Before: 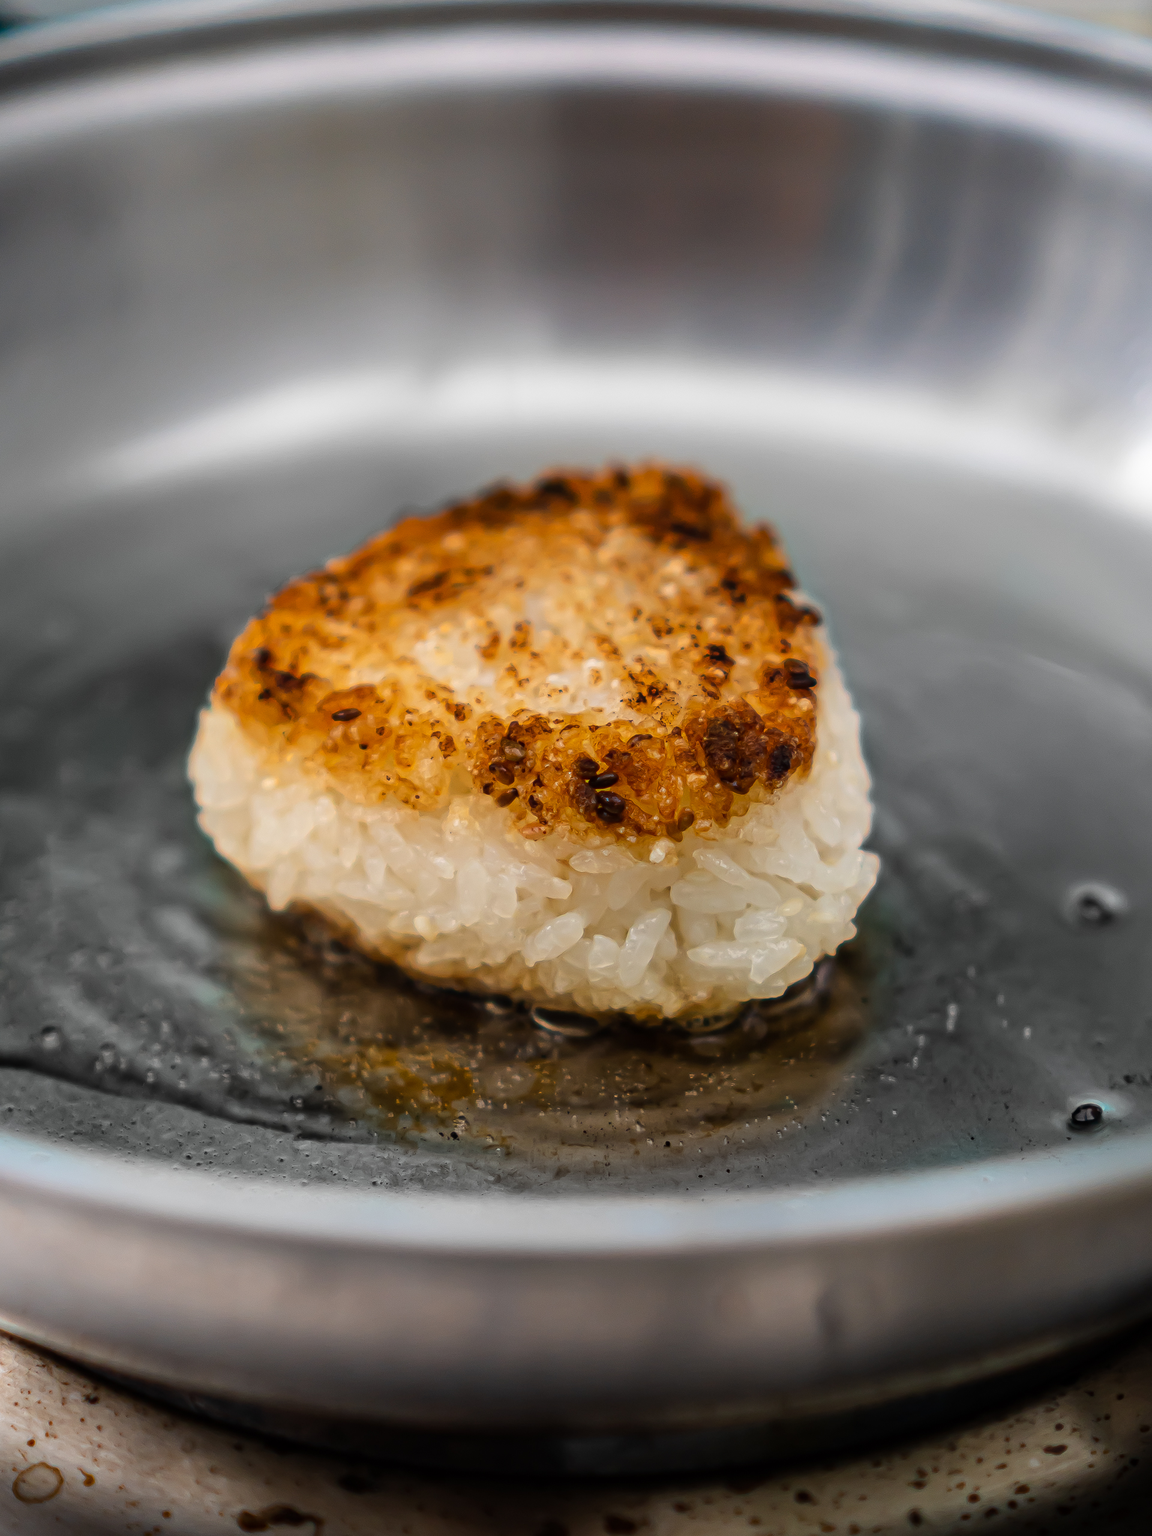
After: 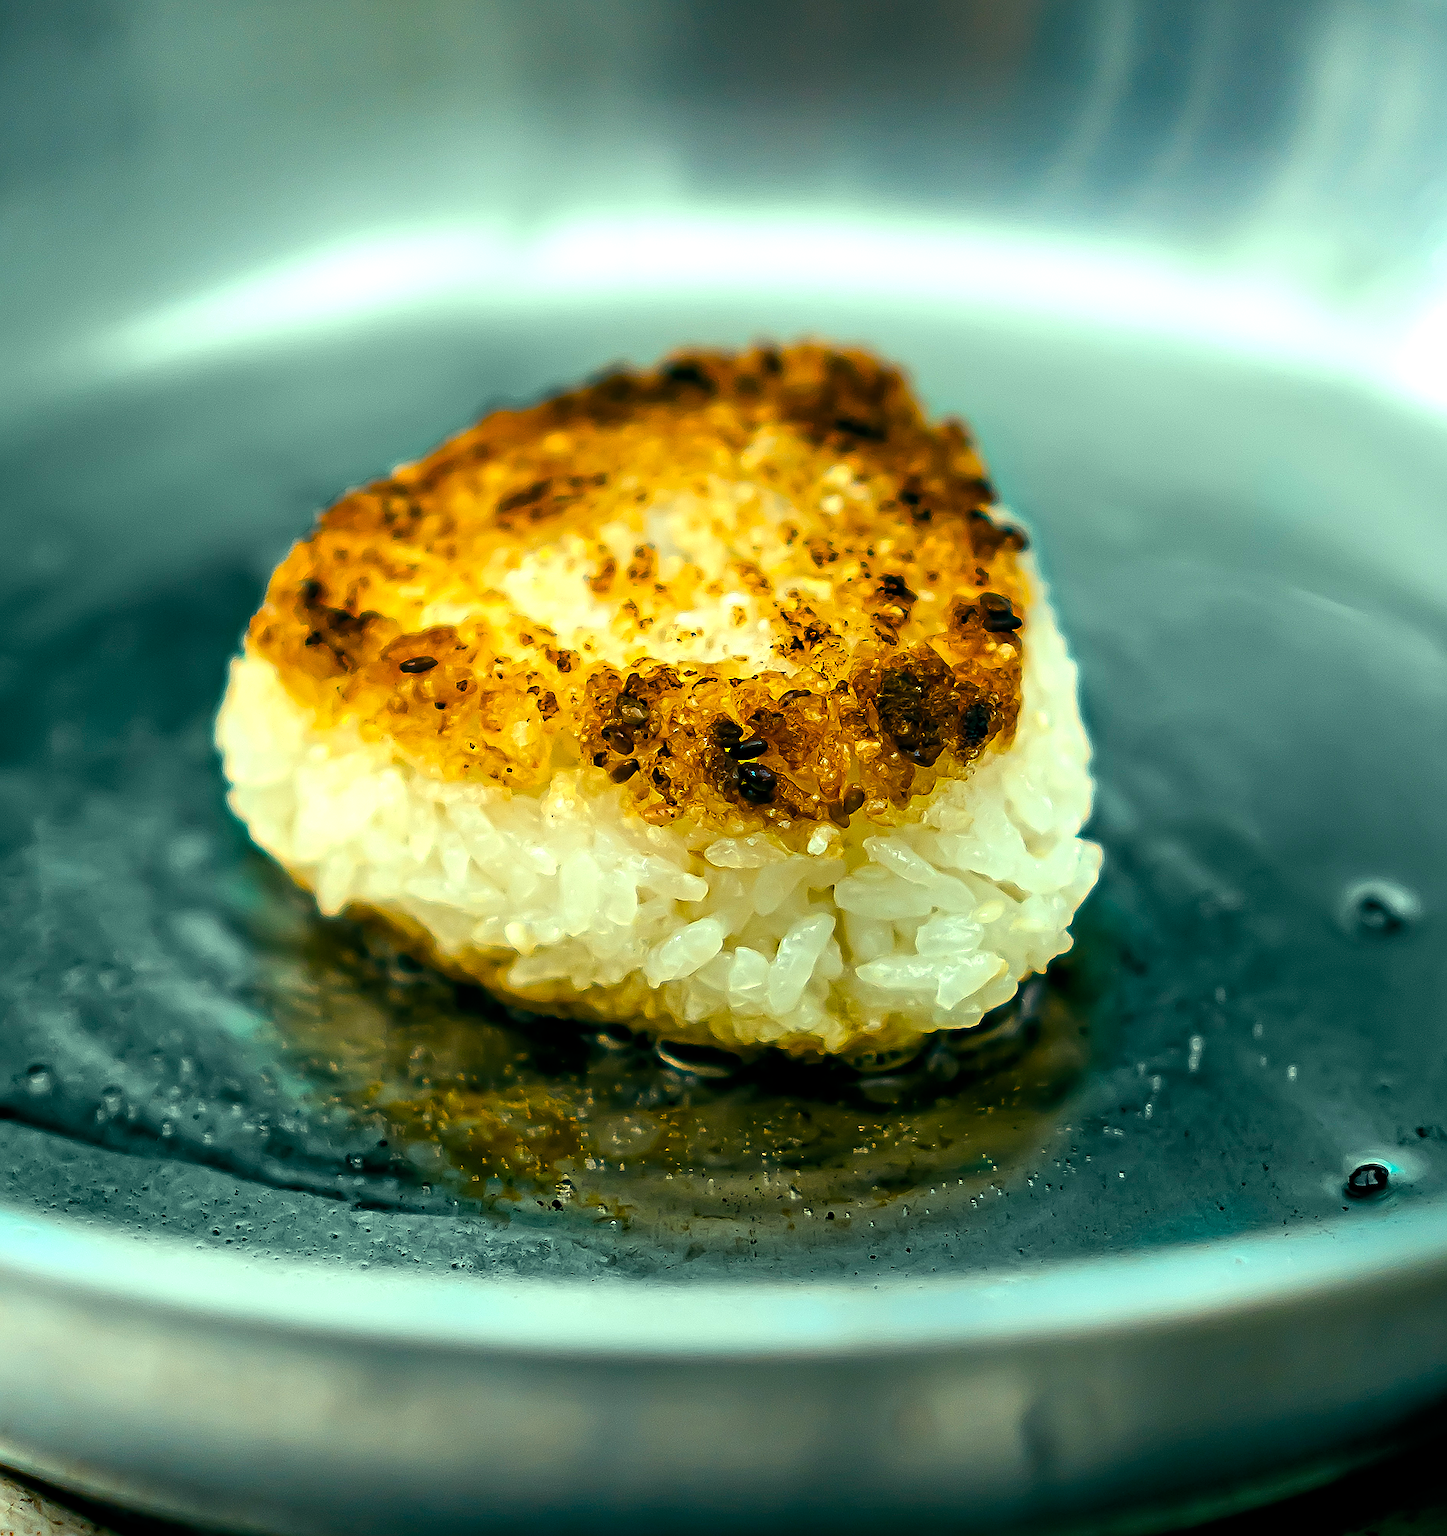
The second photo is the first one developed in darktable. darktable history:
sharpen: radius 1.4, amount 1.25, threshold 0.7
color balance rgb: shadows lift › luminance -7.7%, shadows lift › chroma 2.13%, shadows lift › hue 165.27°, power › luminance -7.77%, power › chroma 1.1%, power › hue 215.88°, highlights gain › luminance 15.15%, highlights gain › chroma 7%, highlights gain › hue 125.57°, global offset › luminance -0.33%, global offset › chroma 0.11%, global offset › hue 165.27°, perceptual saturation grading › global saturation 24.42%, perceptual saturation grading › highlights -24.42%, perceptual saturation grading › mid-tones 24.42%, perceptual saturation grading › shadows 40%, perceptual brilliance grading › global brilliance -5%, perceptual brilliance grading › highlights 24.42%, perceptual brilliance grading › mid-tones 7%, perceptual brilliance grading › shadows -5%
contrast brightness saturation: contrast 0.03, brightness 0.06, saturation 0.13
crop and rotate: left 1.814%, top 12.818%, right 0.25%, bottom 9.225%
